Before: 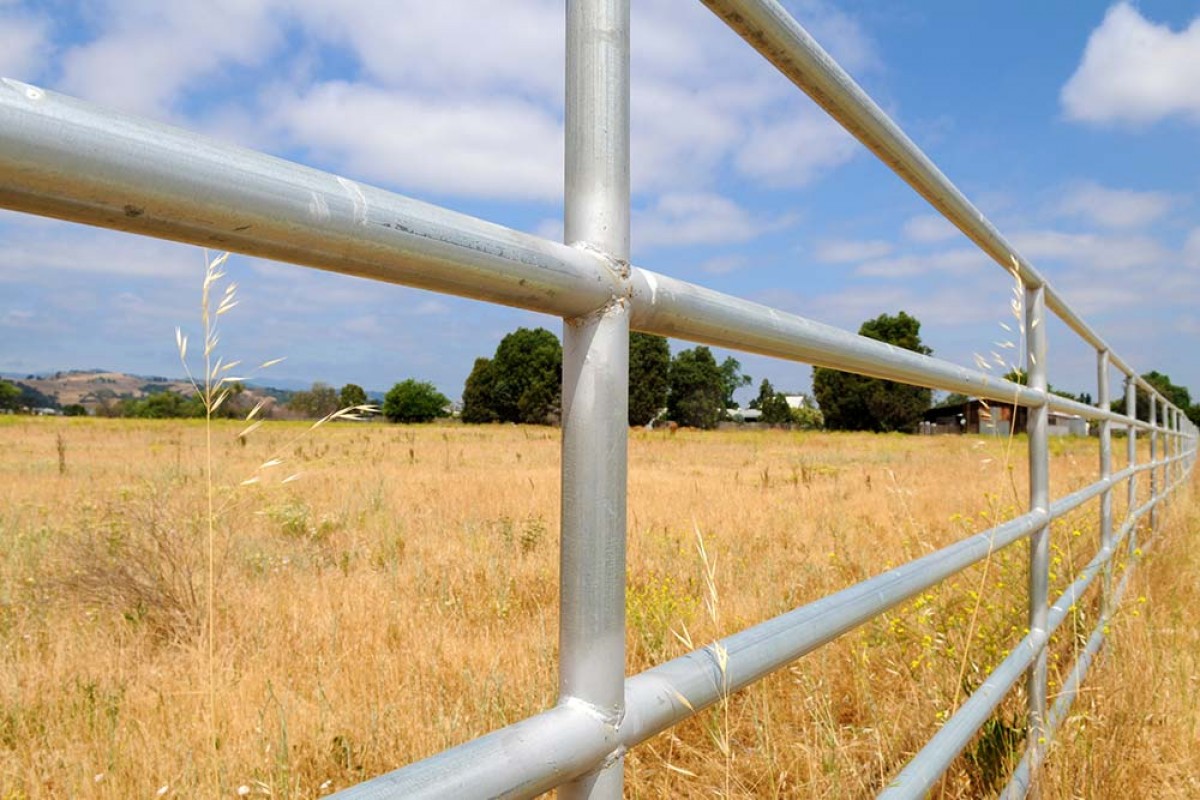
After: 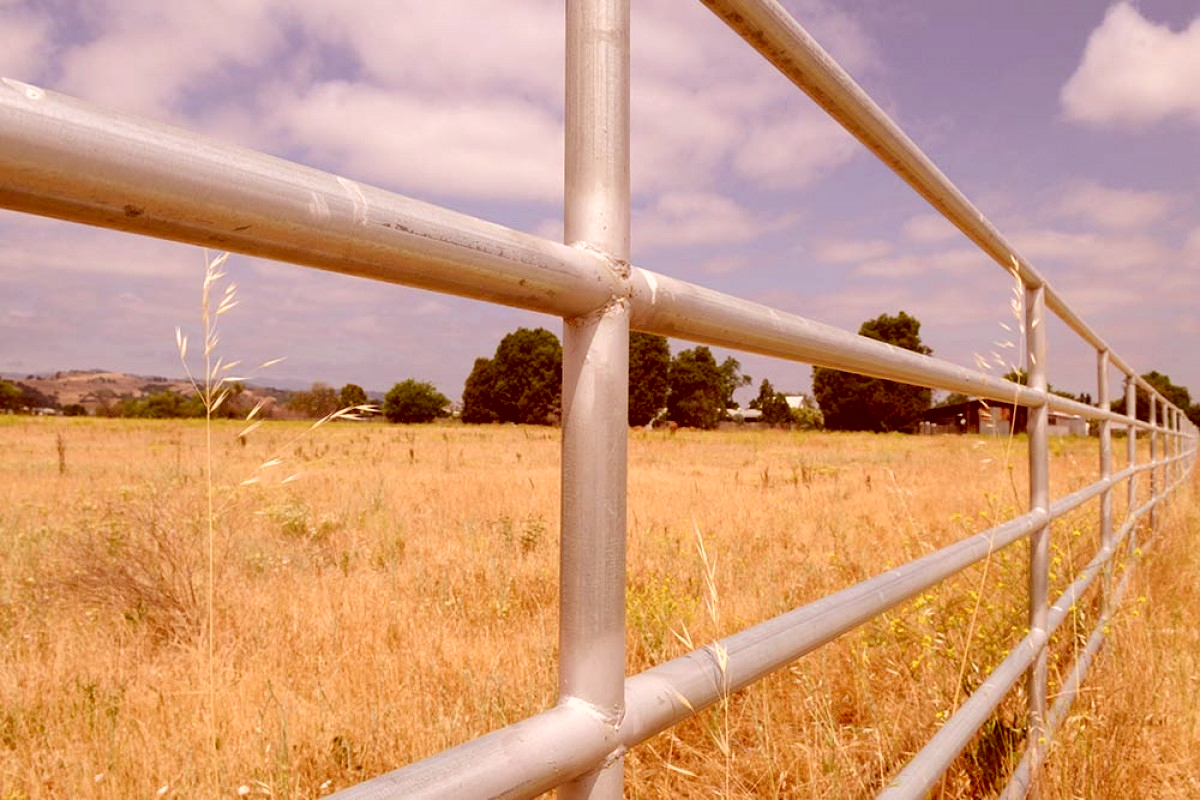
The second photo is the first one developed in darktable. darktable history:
color correction: highlights a* 9.07, highlights b* 8.81, shadows a* 39.53, shadows b* 39.38, saturation 0.809
